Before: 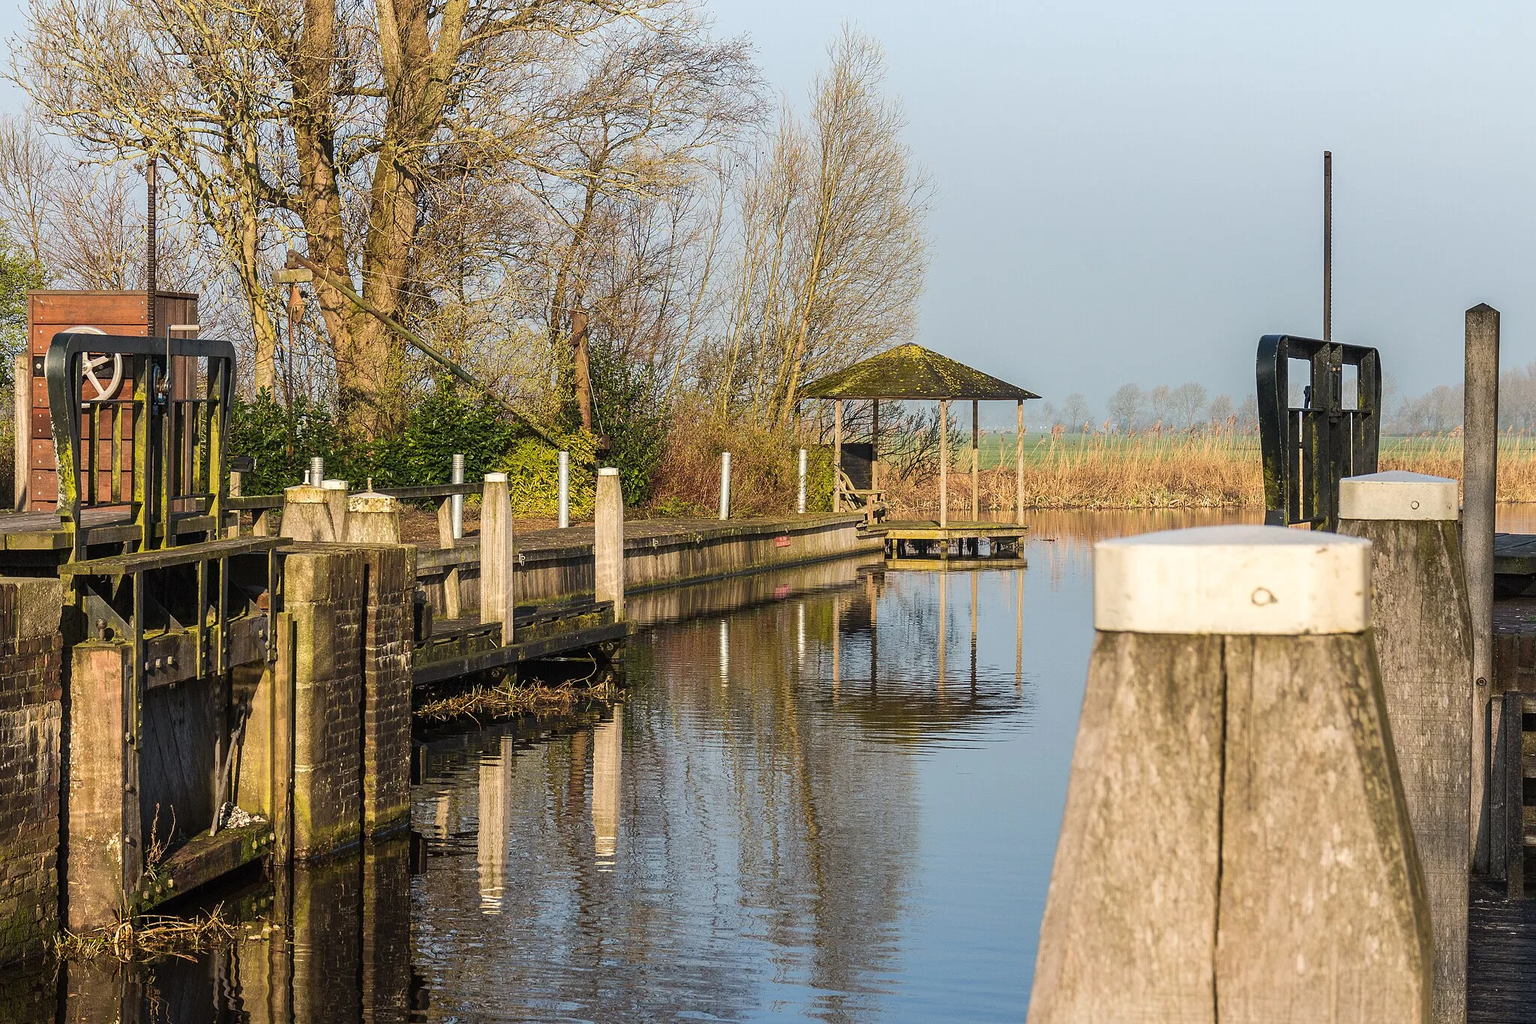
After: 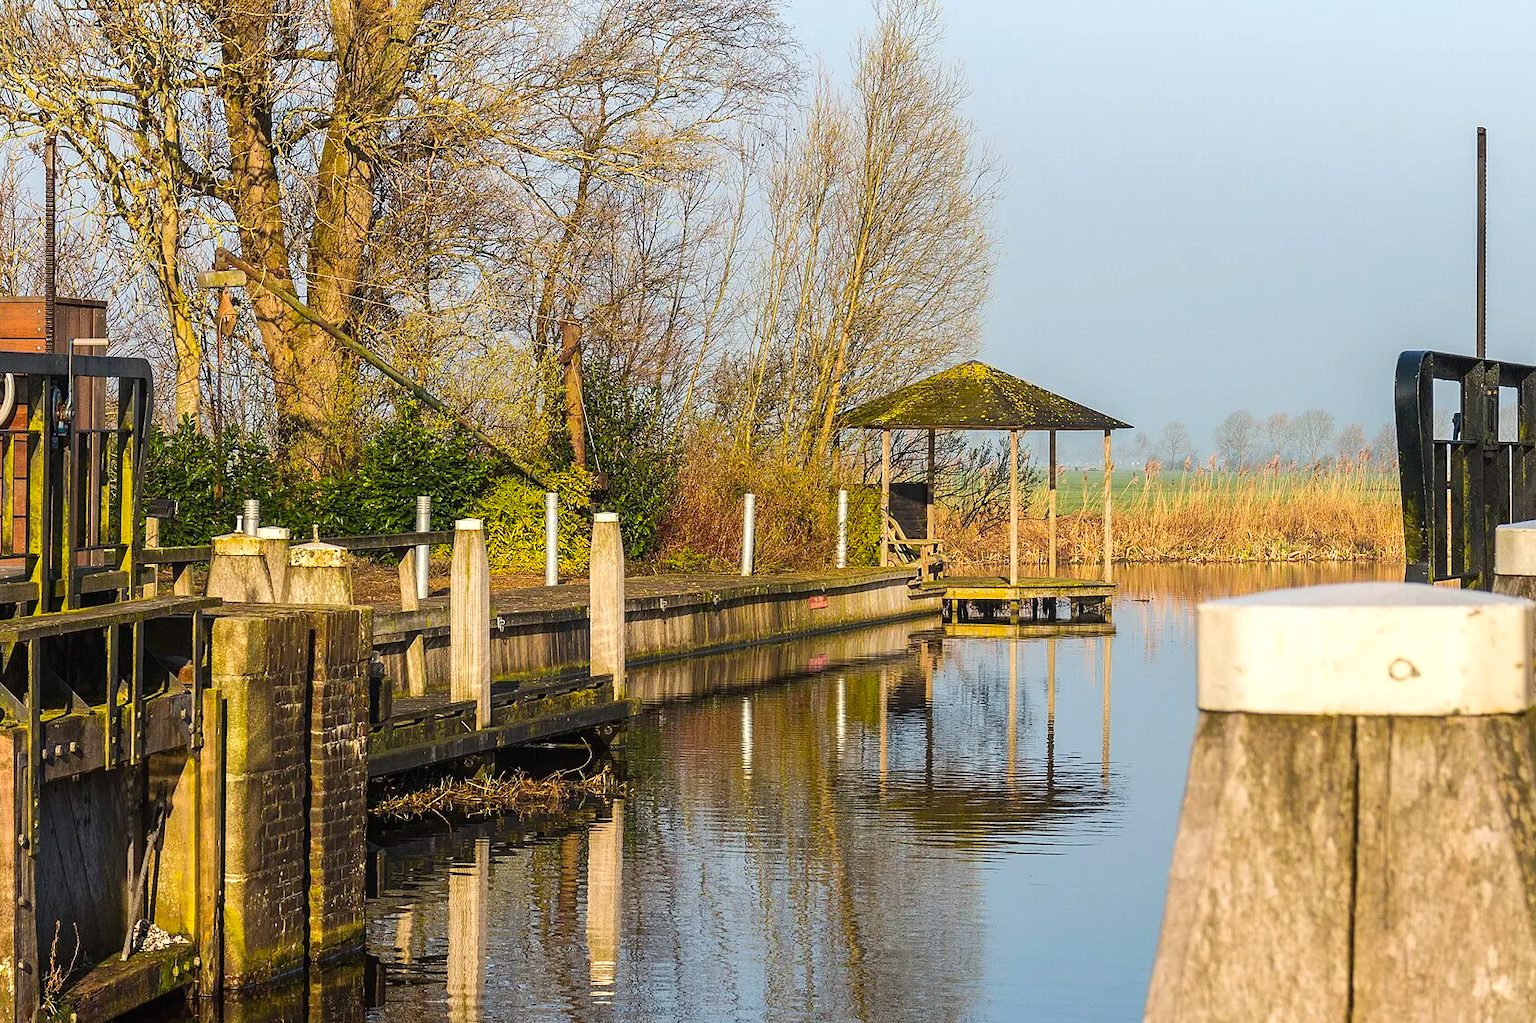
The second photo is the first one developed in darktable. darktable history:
exposure: exposure 0.15 EV, compensate highlight preservation false
crop and rotate: left 7.196%, top 4.574%, right 10.605%, bottom 13.178%
color balance: output saturation 120%
